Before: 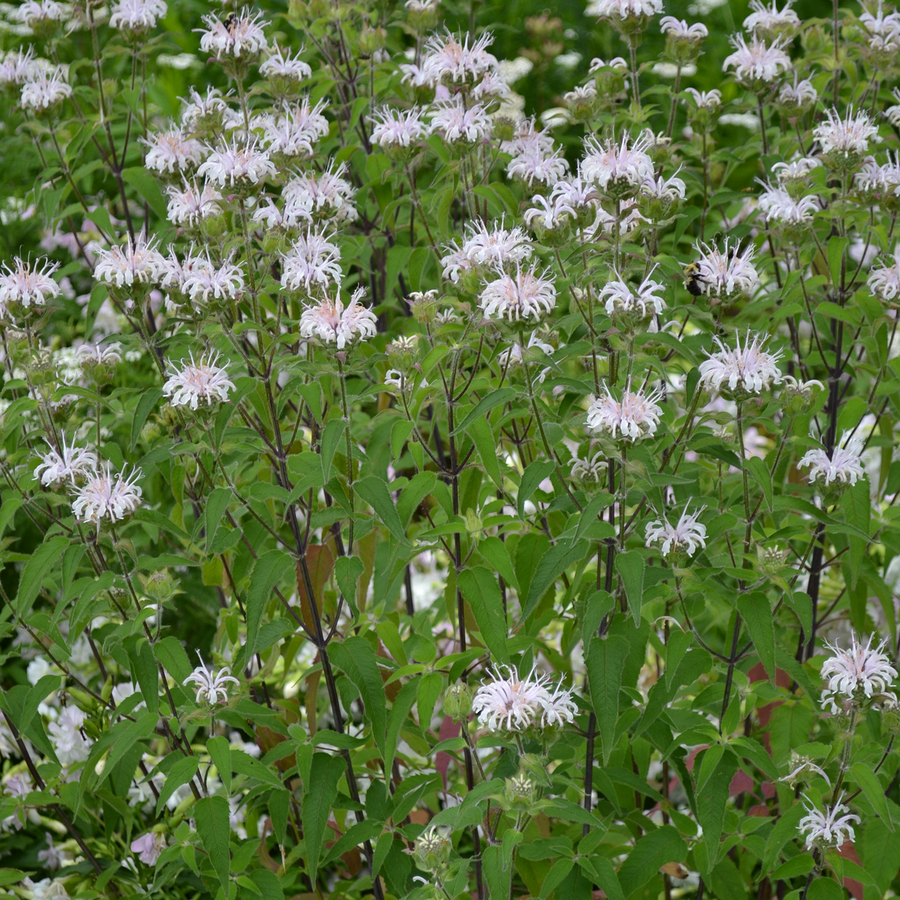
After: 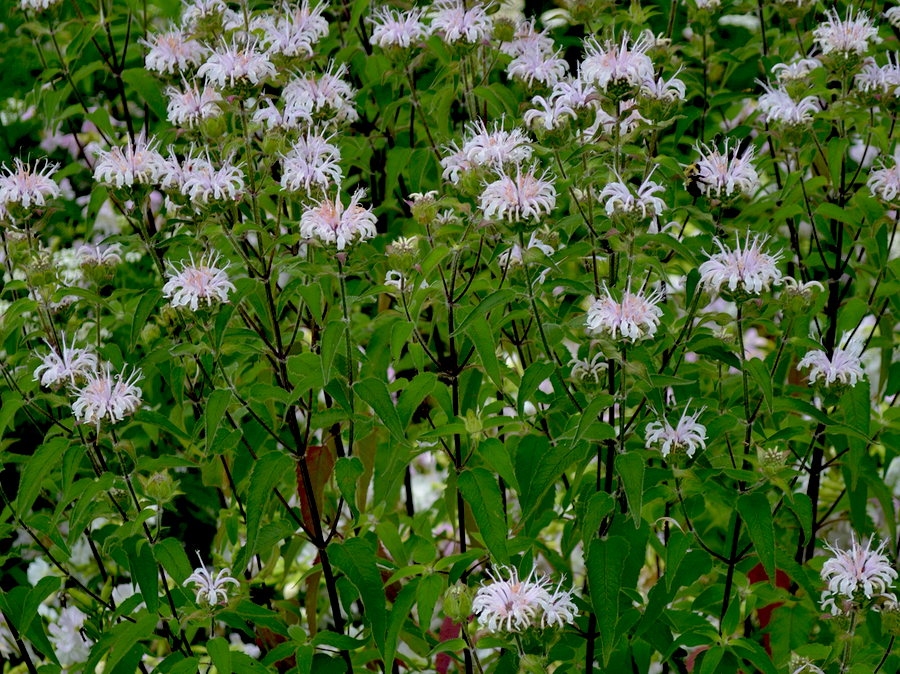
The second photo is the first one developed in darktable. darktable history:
velvia: strength 28.89%
tone equalizer: edges refinement/feathering 500, mask exposure compensation -1.57 EV, preserve details no
crop: top 11.05%, bottom 13.951%
exposure: black level correction 0.046, exposure -0.23 EV, compensate highlight preservation false
